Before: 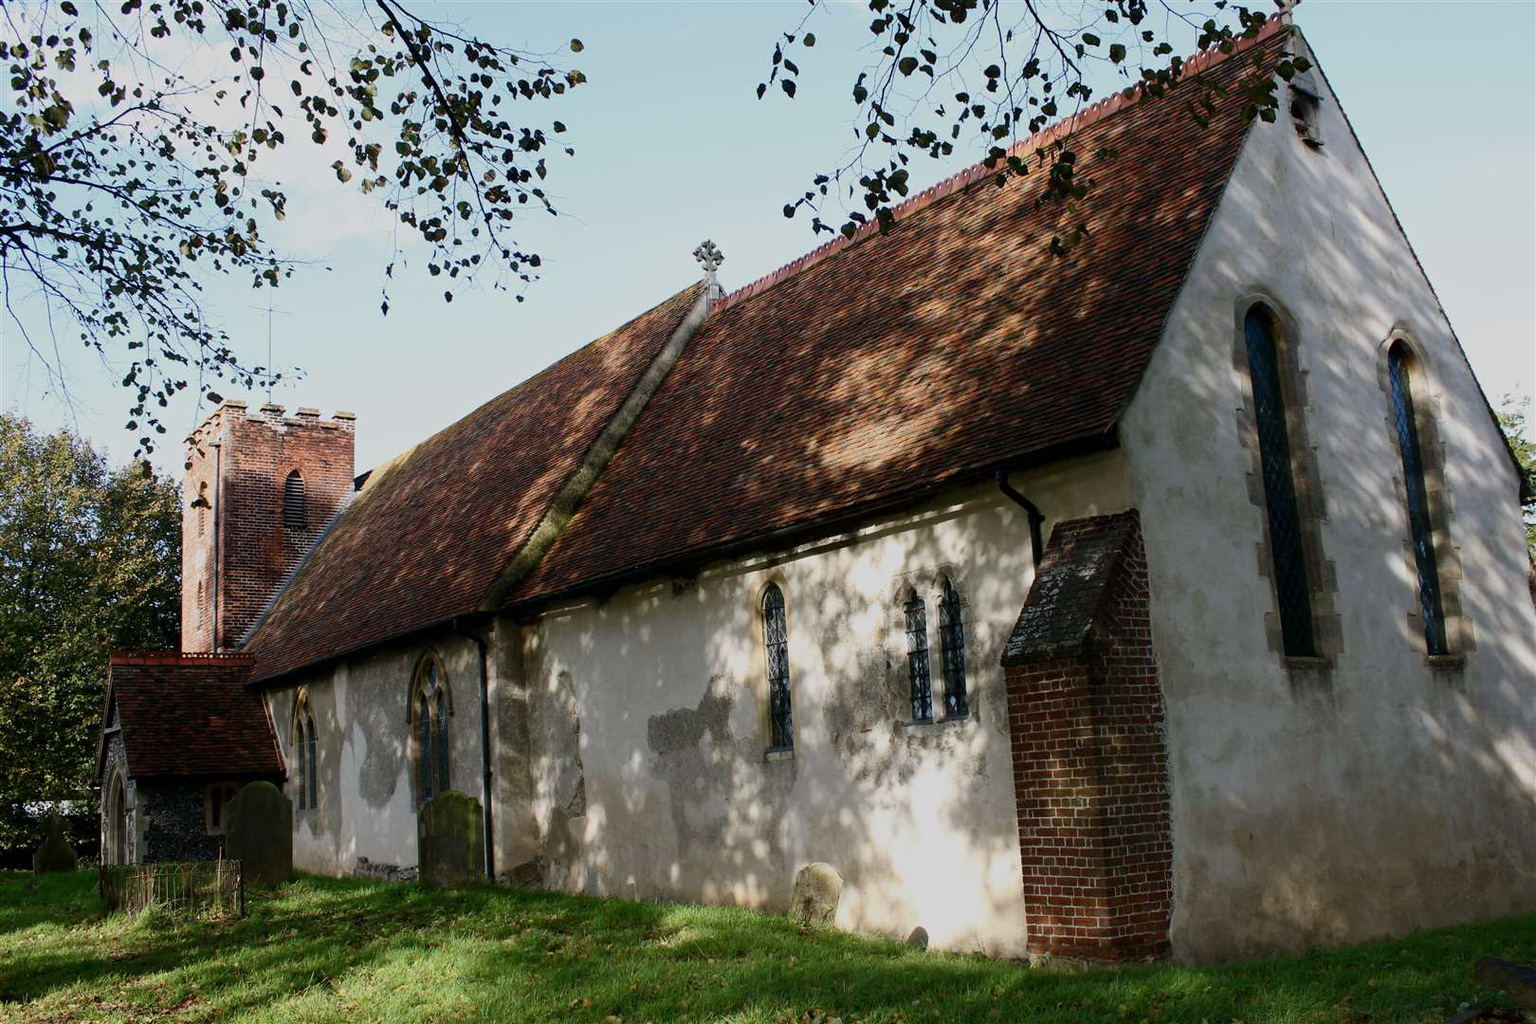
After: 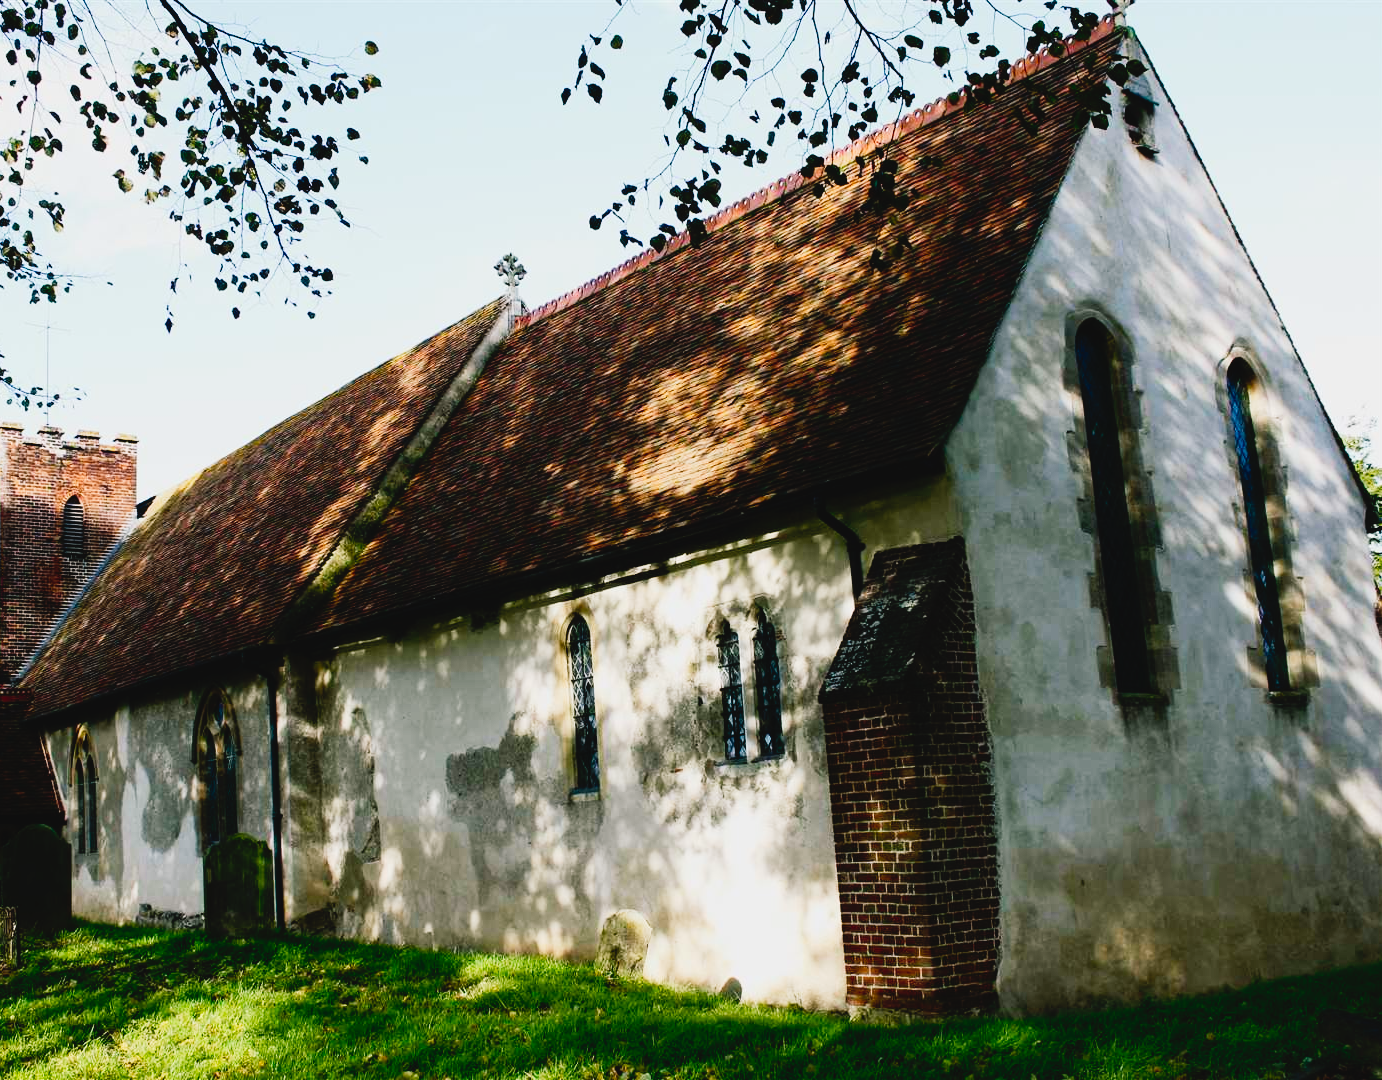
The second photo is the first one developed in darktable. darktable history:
tone equalizer: -8 EV -0.429 EV, -7 EV -0.386 EV, -6 EV -0.335 EV, -5 EV -0.184 EV, -3 EV 0.246 EV, -2 EV 0.361 EV, -1 EV 0.394 EV, +0 EV 0.41 EV, edges refinement/feathering 500, mask exposure compensation -1.57 EV, preserve details no
crop and rotate: left 14.652%
color balance rgb: shadows lift › luminance -7.376%, shadows lift › chroma 2.402%, shadows lift › hue 167.03°, perceptual saturation grading › global saturation 25.048%, global vibrance 14.329%
tone curve: curves: ch0 [(0, 0.039) (0.113, 0.081) (0.204, 0.204) (0.498, 0.608) (0.709, 0.819) (0.984, 0.961)]; ch1 [(0, 0) (0.172, 0.123) (0.317, 0.272) (0.414, 0.382) (0.476, 0.479) (0.505, 0.501) (0.528, 0.54) (0.618, 0.647) (0.709, 0.764) (1, 1)]; ch2 [(0, 0) (0.411, 0.424) (0.492, 0.502) (0.521, 0.513) (0.537, 0.57) (0.686, 0.638) (1, 1)], preserve colors none
